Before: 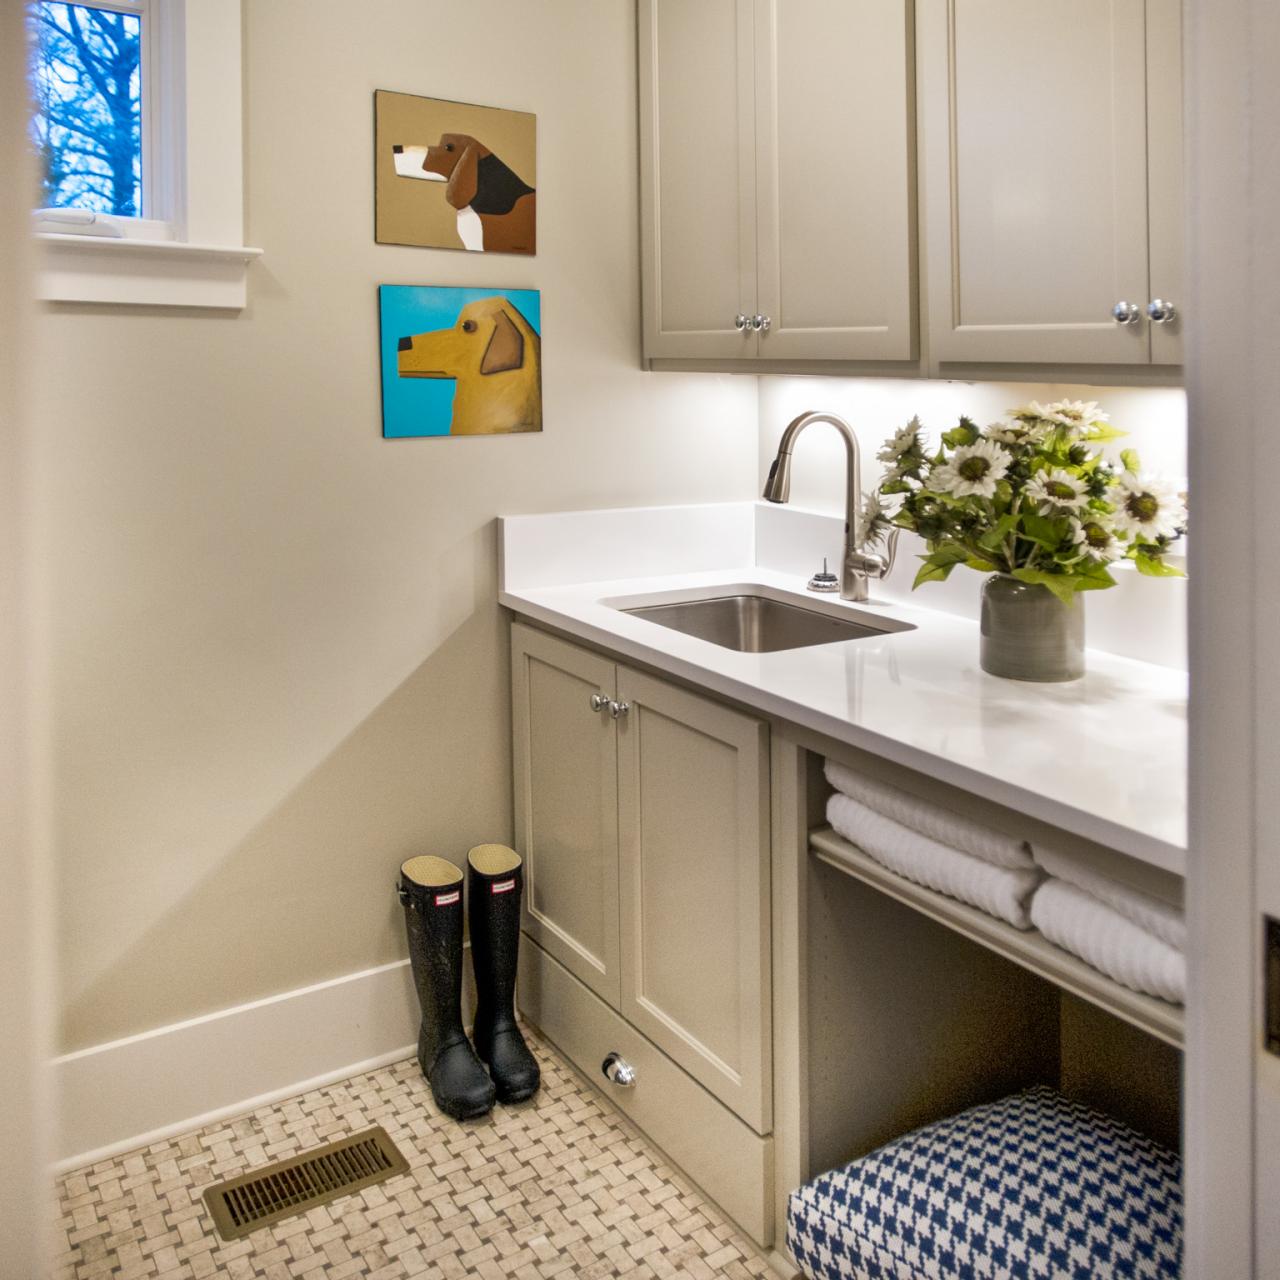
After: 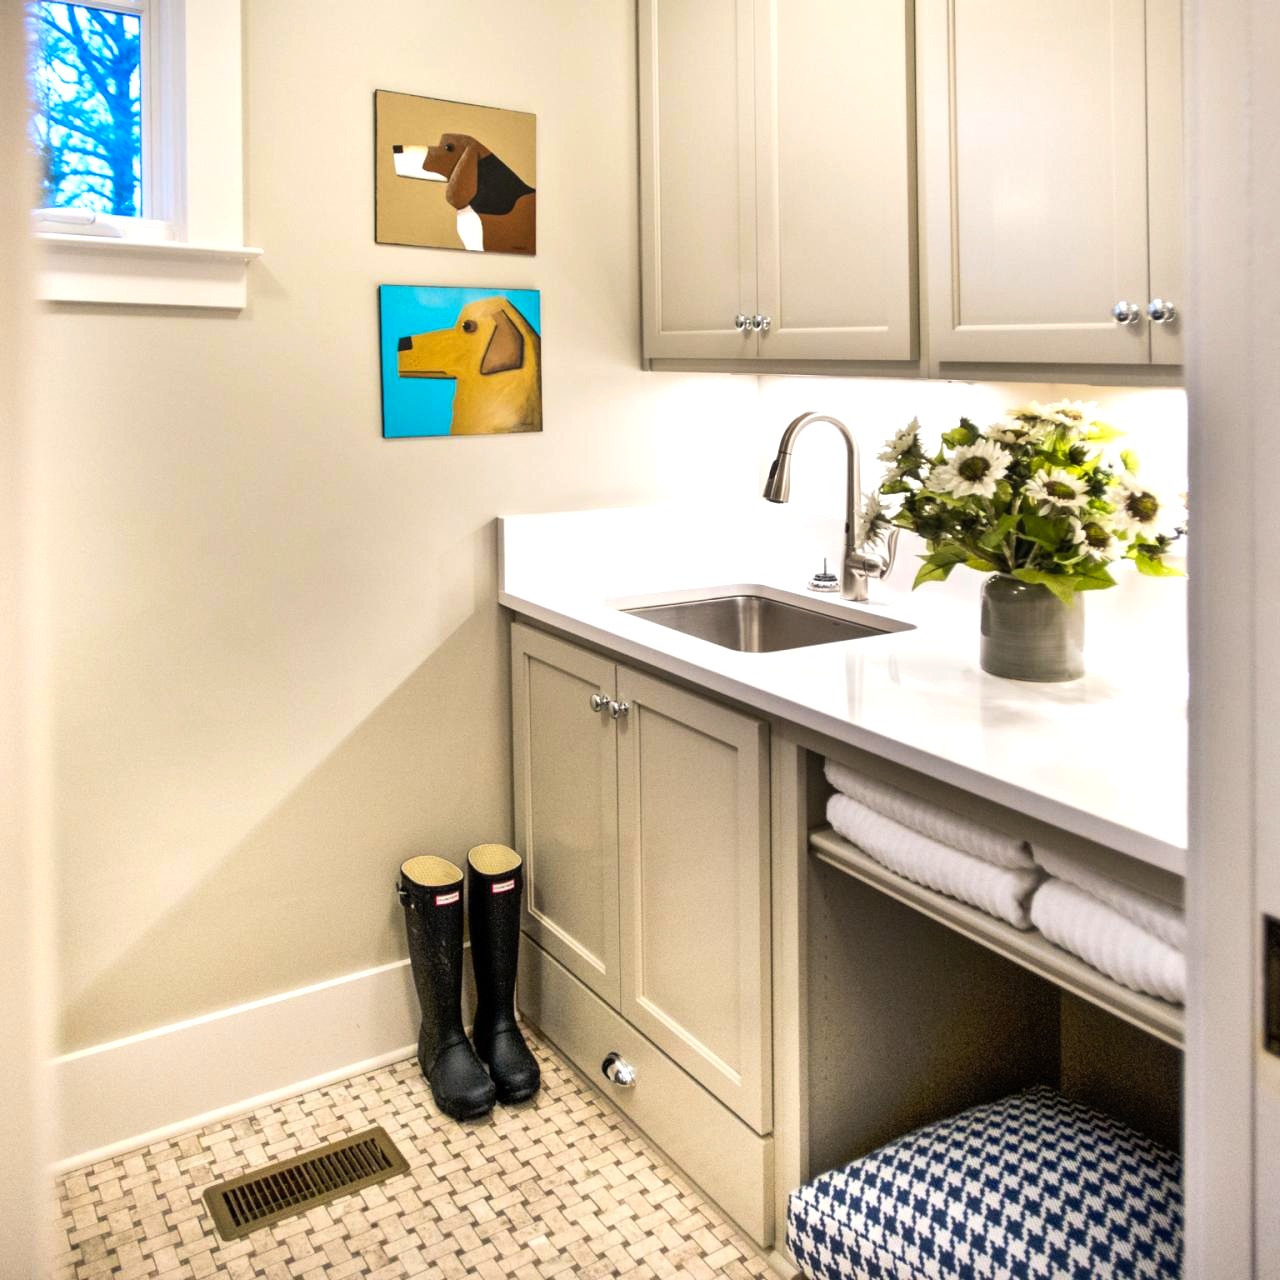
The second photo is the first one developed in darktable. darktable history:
tone equalizer: -8 EV -0.775 EV, -7 EV -0.704 EV, -6 EV -0.589 EV, -5 EV -0.417 EV, -3 EV 0.403 EV, -2 EV 0.6 EV, -1 EV 0.676 EV, +0 EV 0.745 EV, edges refinement/feathering 500, mask exposure compensation -1.57 EV, preserve details no
contrast brightness saturation: contrast 0.034, brightness 0.067, saturation 0.125
